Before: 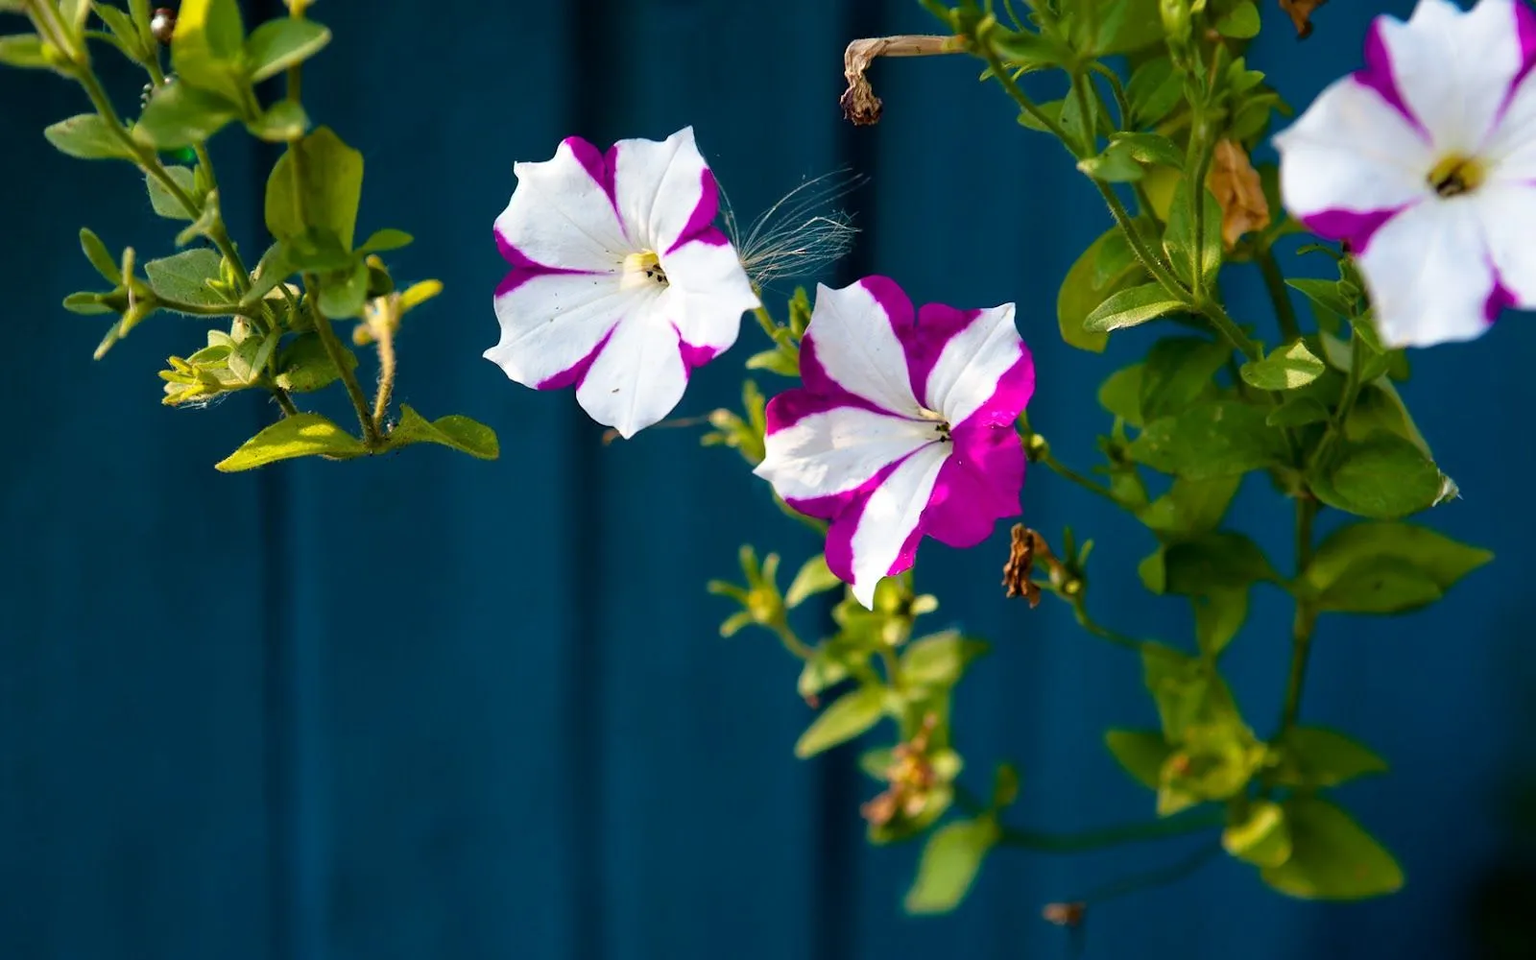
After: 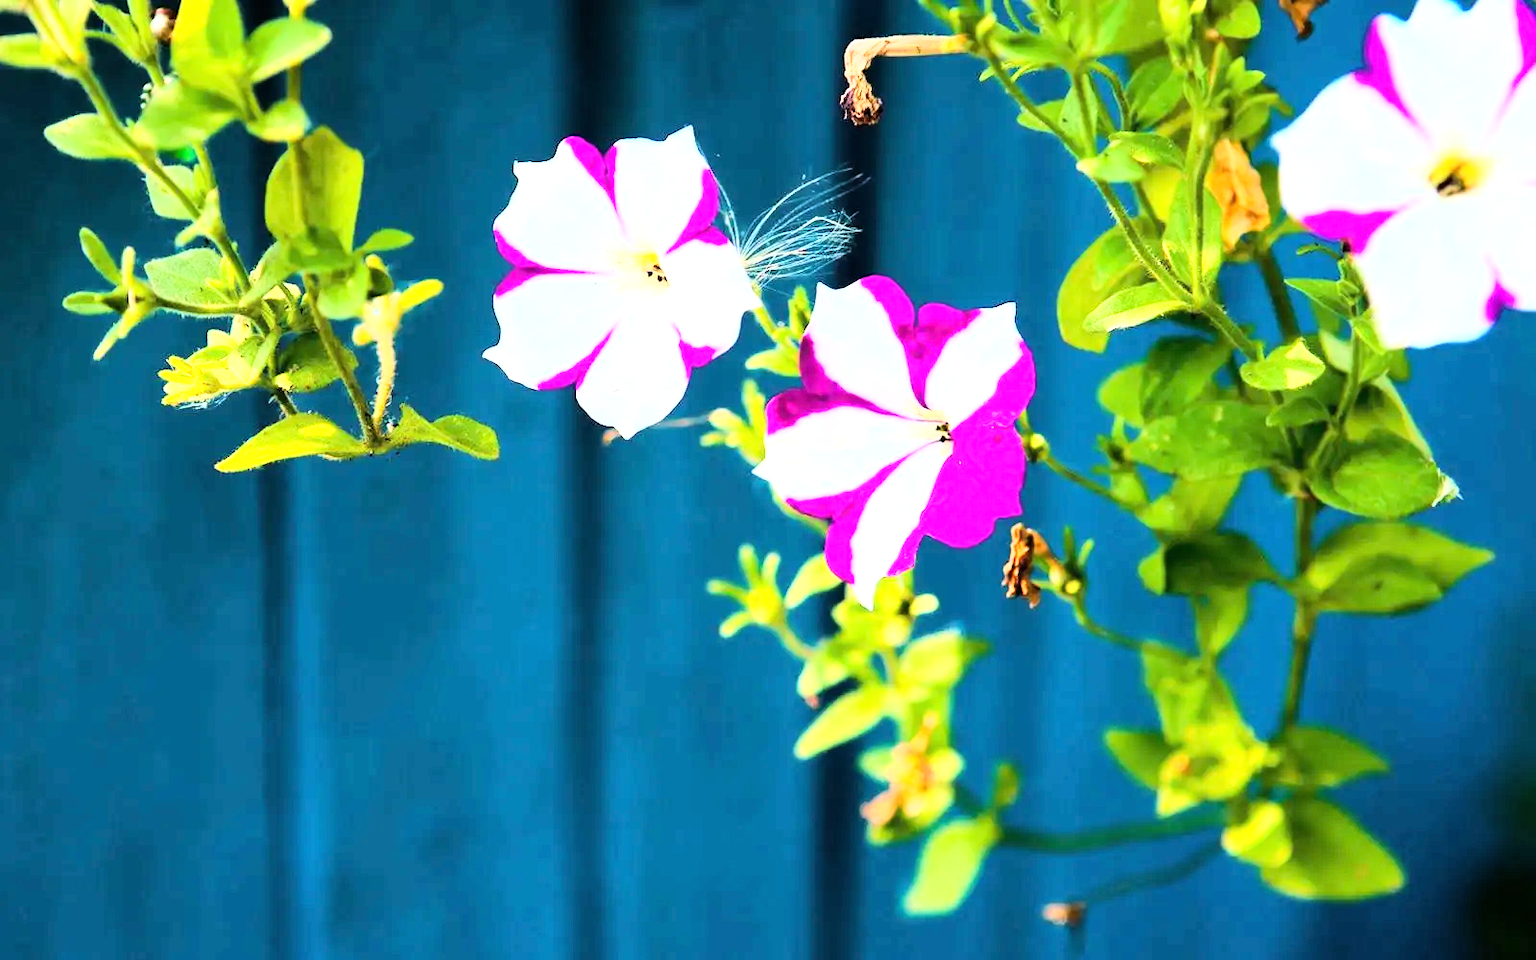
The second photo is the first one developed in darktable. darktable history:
exposure: black level correction 0, exposure 1.2 EV, compensate highlight preservation false
base curve: curves: ch0 [(0, 0) (0.007, 0.004) (0.027, 0.03) (0.046, 0.07) (0.207, 0.54) (0.442, 0.872) (0.673, 0.972) (1, 1)]
